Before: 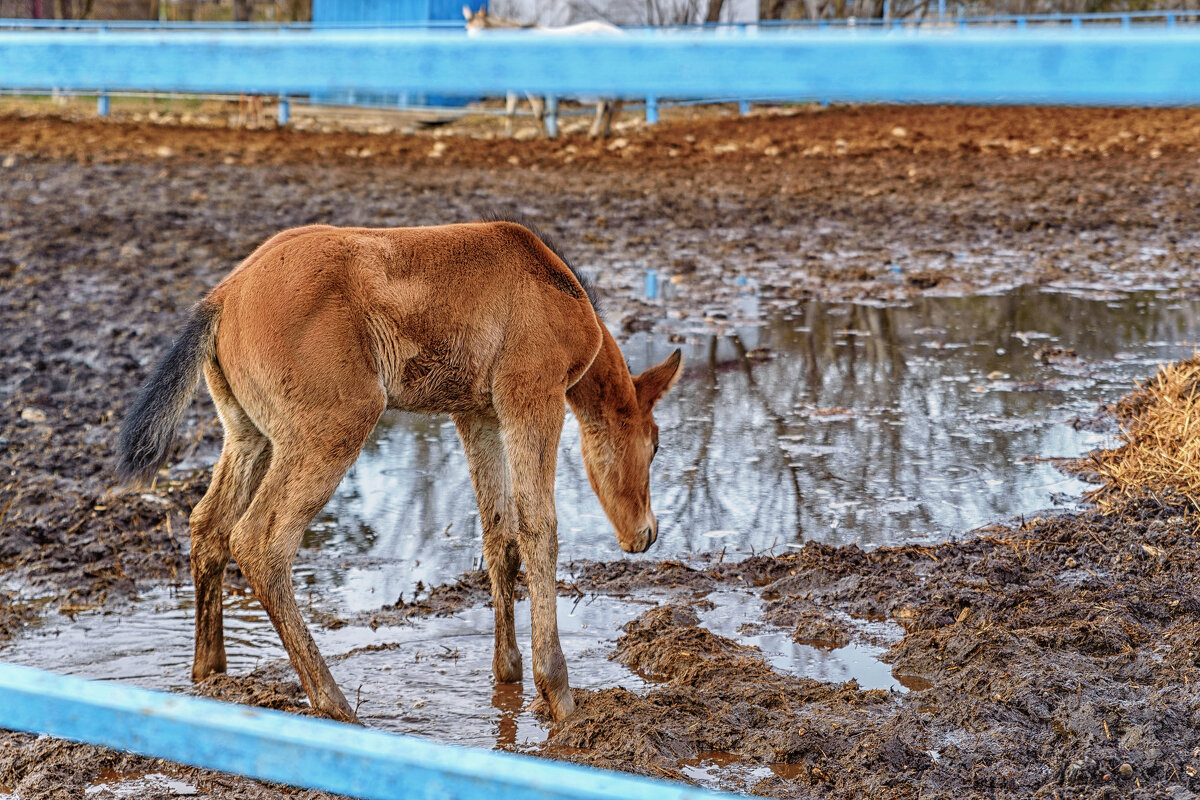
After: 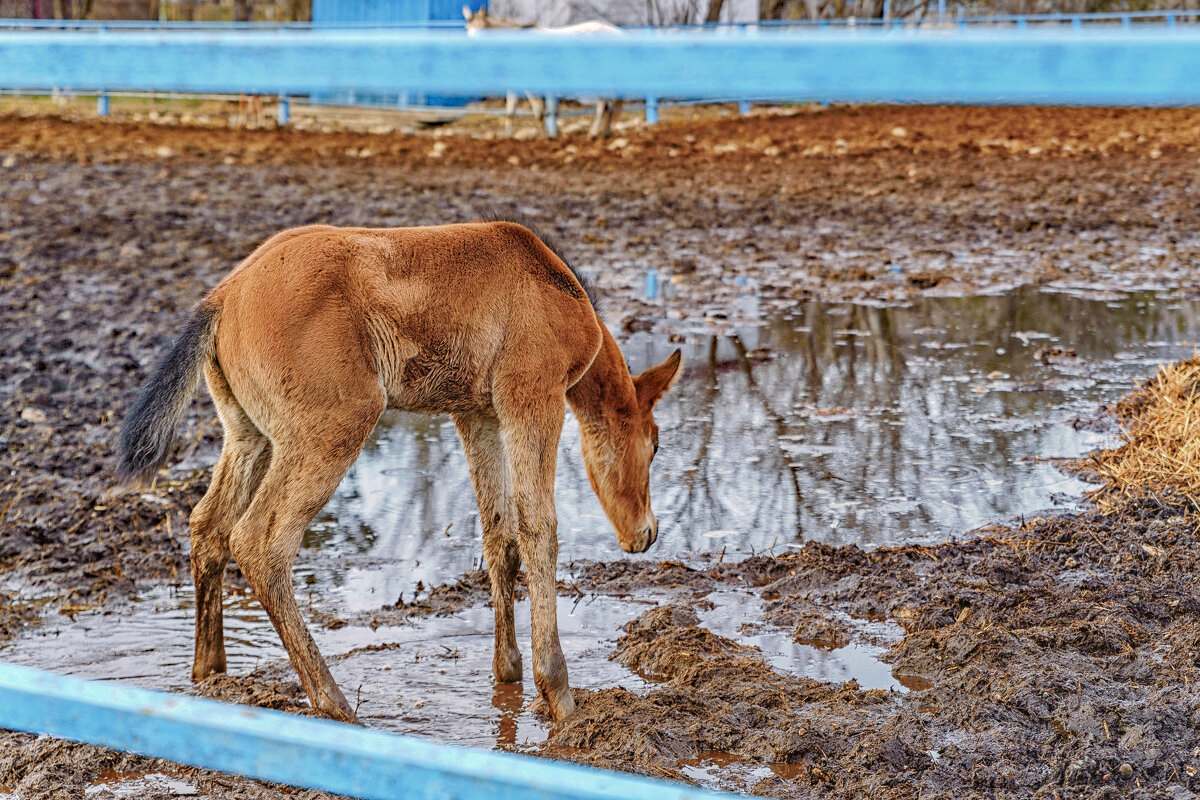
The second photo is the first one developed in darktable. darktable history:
tone curve: curves: ch0 [(0, 0) (0.003, 0.018) (0.011, 0.024) (0.025, 0.038) (0.044, 0.067) (0.069, 0.098) (0.1, 0.13) (0.136, 0.165) (0.177, 0.205) (0.224, 0.249) (0.277, 0.304) (0.335, 0.365) (0.399, 0.432) (0.468, 0.505) (0.543, 0.579) (0.623, 0.652) (0.709, 0.725) (0.801, 0.802) (0.898, 0.876) (1, 1)], preserve colors none
haze removal: compatibility mode true, adaptive false
